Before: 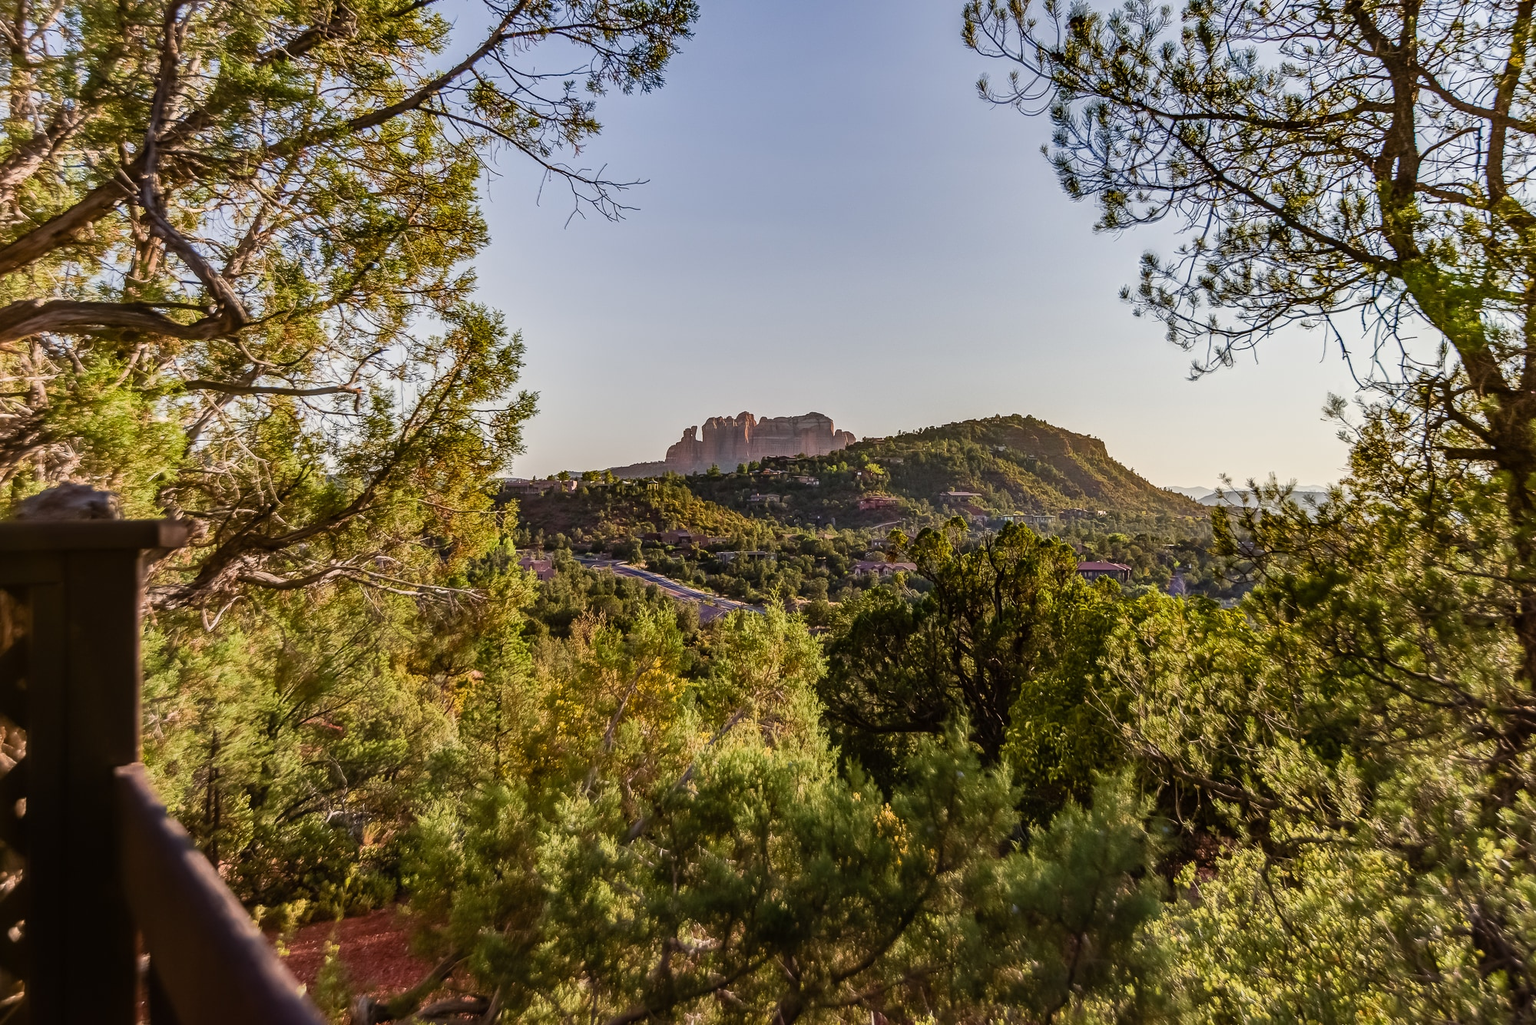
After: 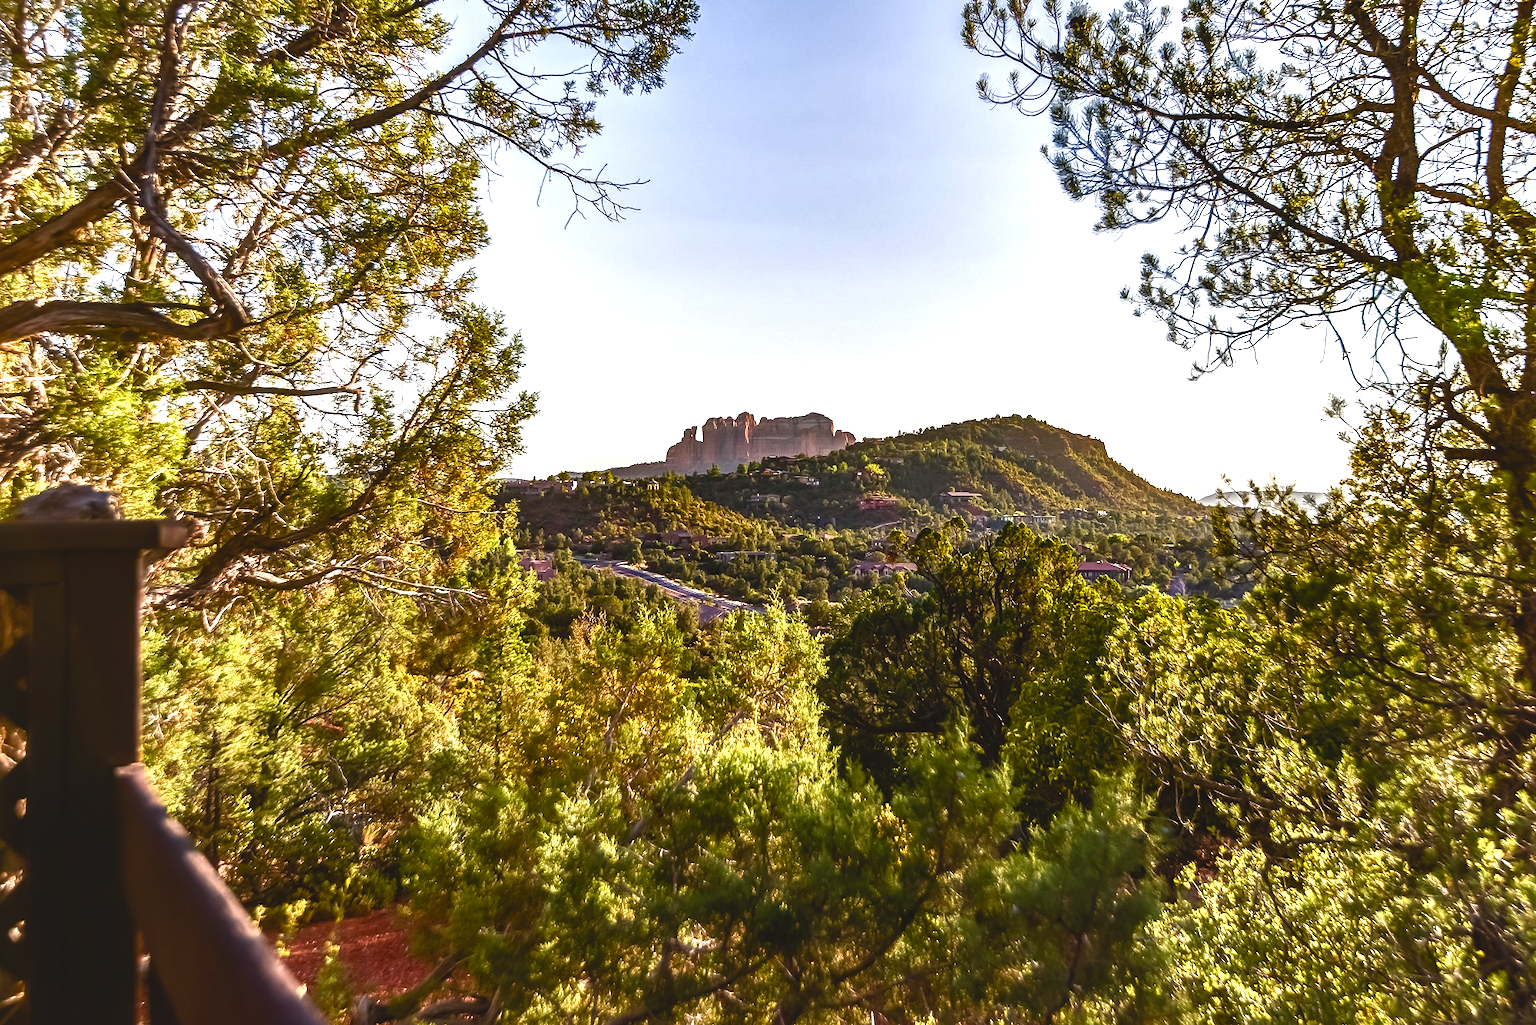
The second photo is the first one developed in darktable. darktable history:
tone curve: curves: ch0 [(0, 0.081) (0.483, 0.453) (0.881, 0.992)], color space Lab, independent channels, preserve colors none
color balance rgb: linear chroma grading › mid-tones 7.206%, perceptual saturation grading › global saturation 1.979%, perceptual saturation grading › highlights -2.99%, perceptual saturation grading › mid-tones 3.666%, perceptual saturation grading › shadows 6.778%, perceptual brilliance grading › global brilliance 18.118%
local contrast: mode bilateral grid, contrast 20, coarseness 51, detail 119%, midtone range 0.2
